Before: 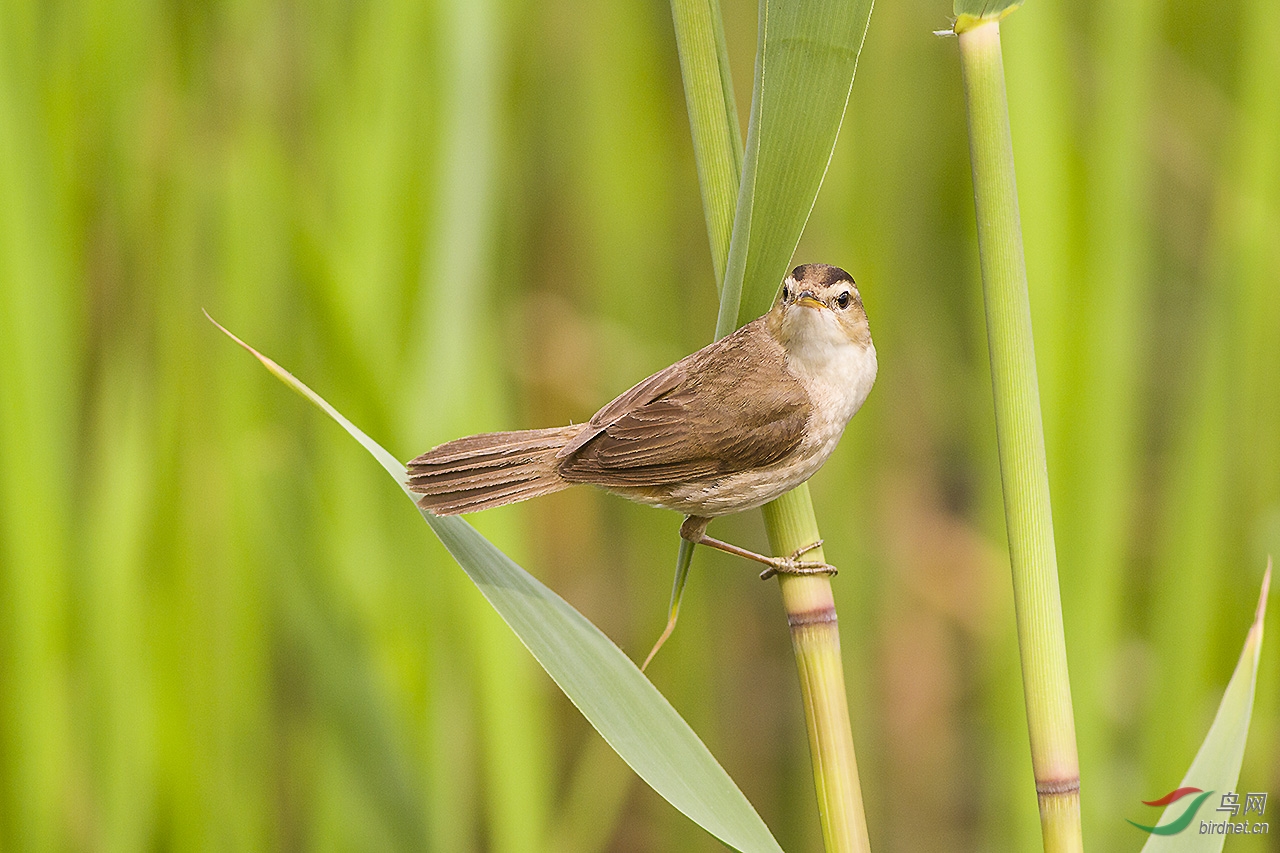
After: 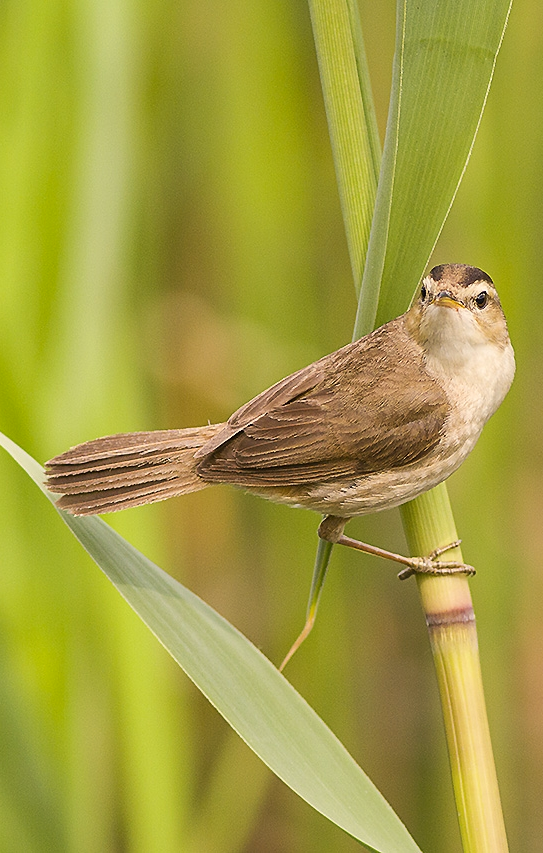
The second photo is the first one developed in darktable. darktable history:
crop: left 28.33%, right 29.245%
color balance rgb: highlights gain › chroma 2.978%, highlights gain › hue 78.47°, perceptual saturation grading › global saturation 0.366%
